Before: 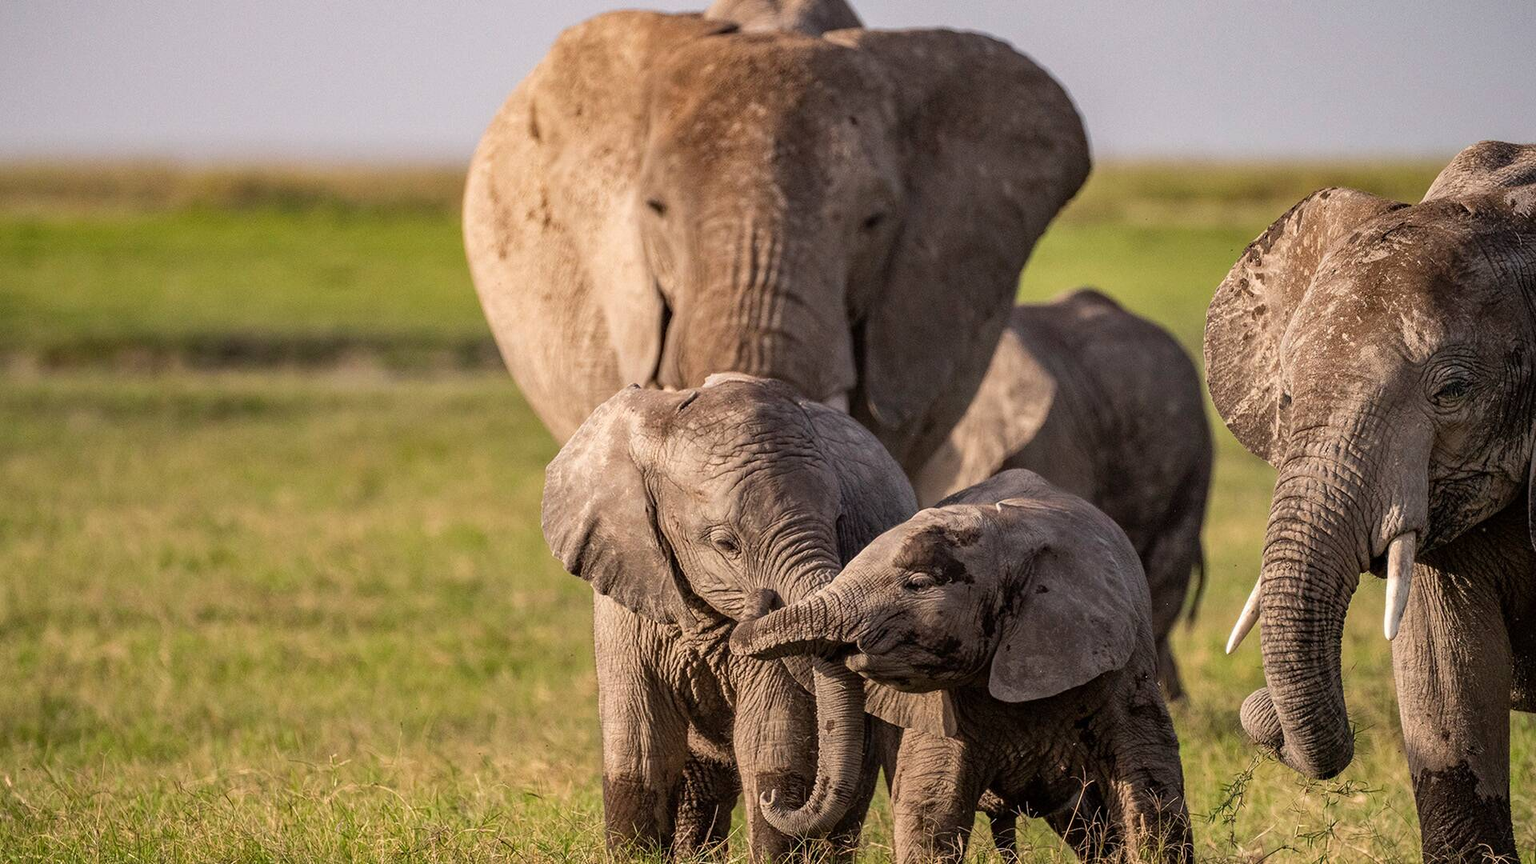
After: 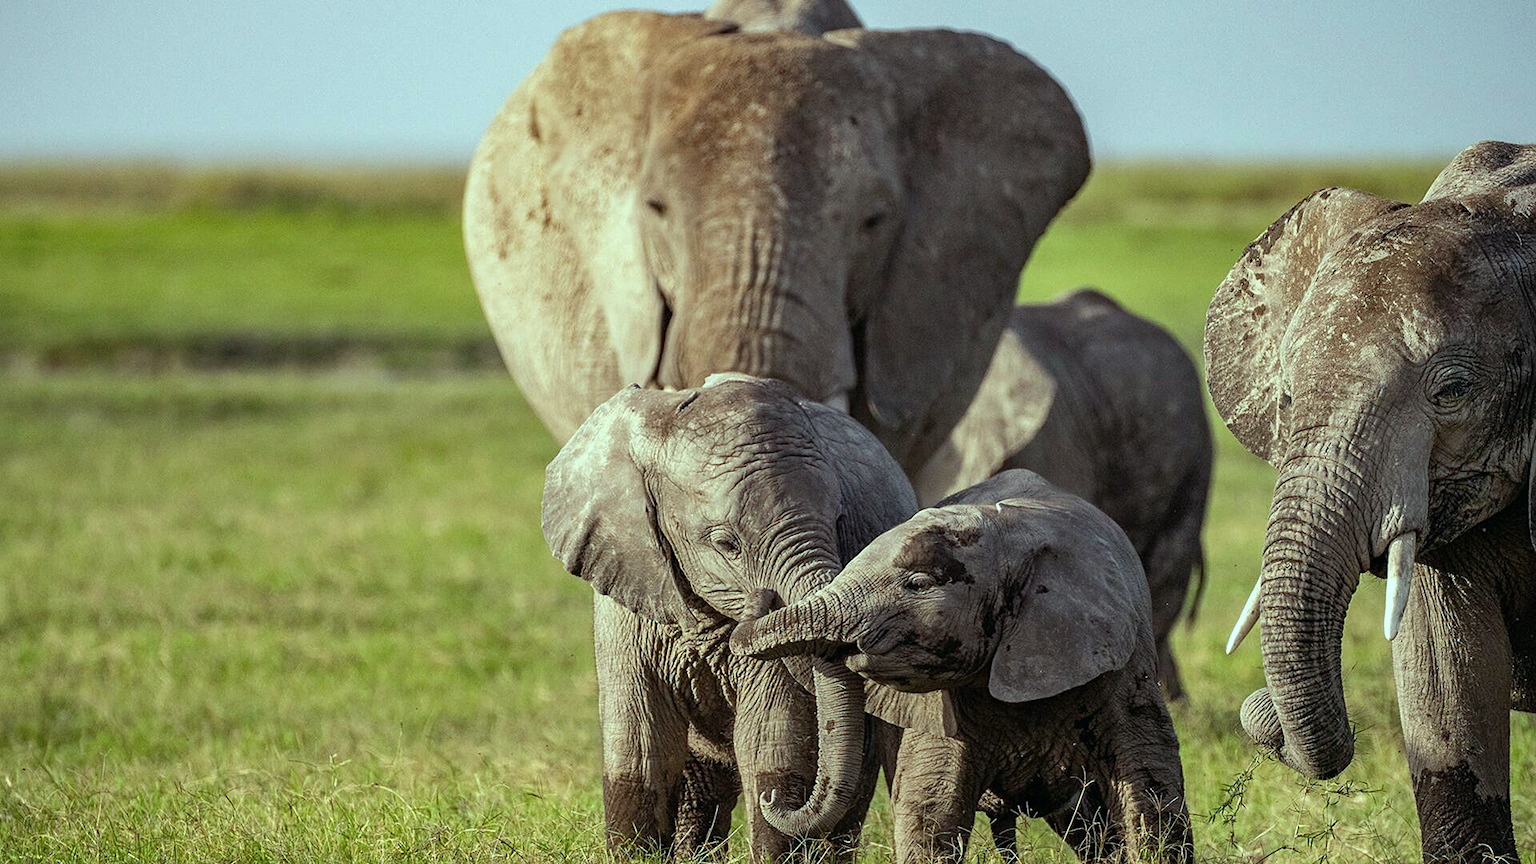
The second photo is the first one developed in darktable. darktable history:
sharpen: amount 0.2
white balance: emerald 1
color balance: mode lift, gamma, gain (sRGB), lift [0.997, 0.979, 1.021, 1.011], gamma [1, 1.084, 0.916, 0.998], gain [1, 0.87, 1.13, 1.101], contrast 4.55%, contrast fulcrum 38.24%, output saturation 104.09%
